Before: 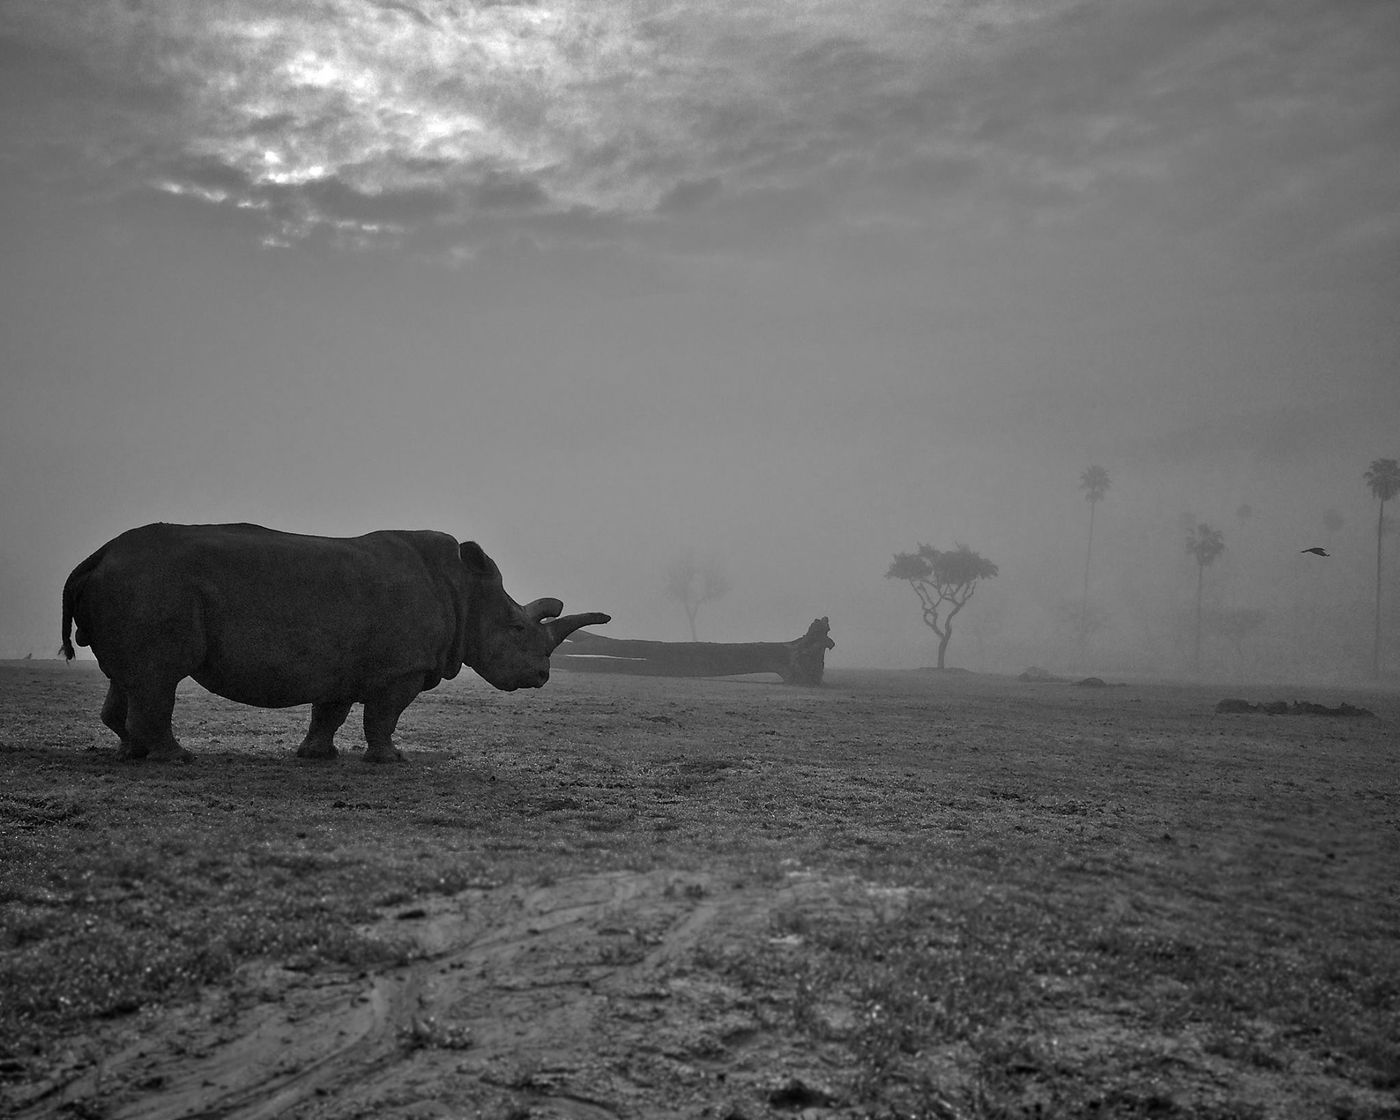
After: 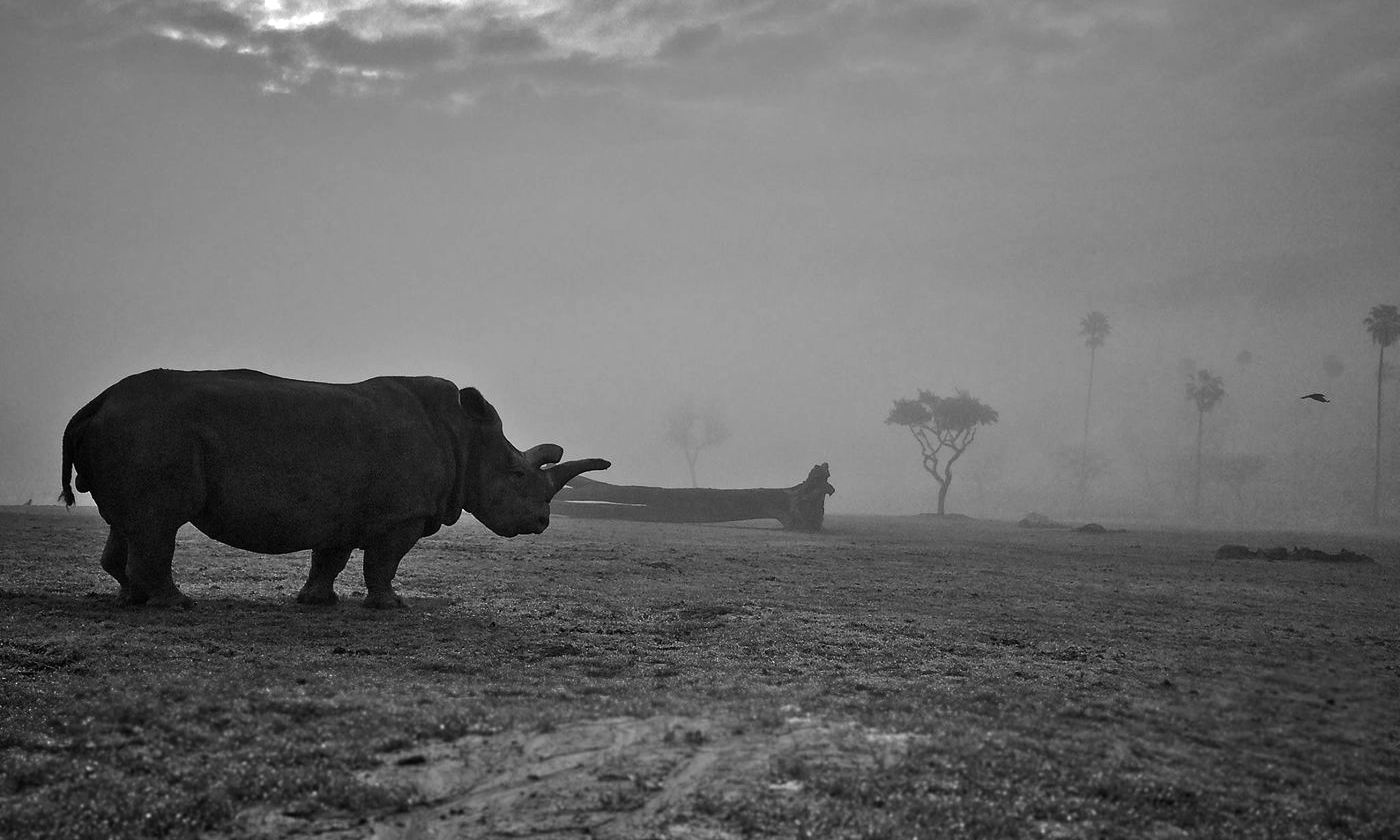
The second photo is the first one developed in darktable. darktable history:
tone equalizer: -8 EV -0.417 EV, -7 EV -0.389 EV, -6 EV -0.333 EV, -5 EV -0.222 EV, -3 EV 0.222 EV, -2 EV 0.333 EV, -1 EV 0.389 EV, +0 EV 0.417 EV, edges refinement/feathering 500, mask exposure compensation -1.57 EV, preserve details no
crop: top 13.819%, bottom 11.169%
